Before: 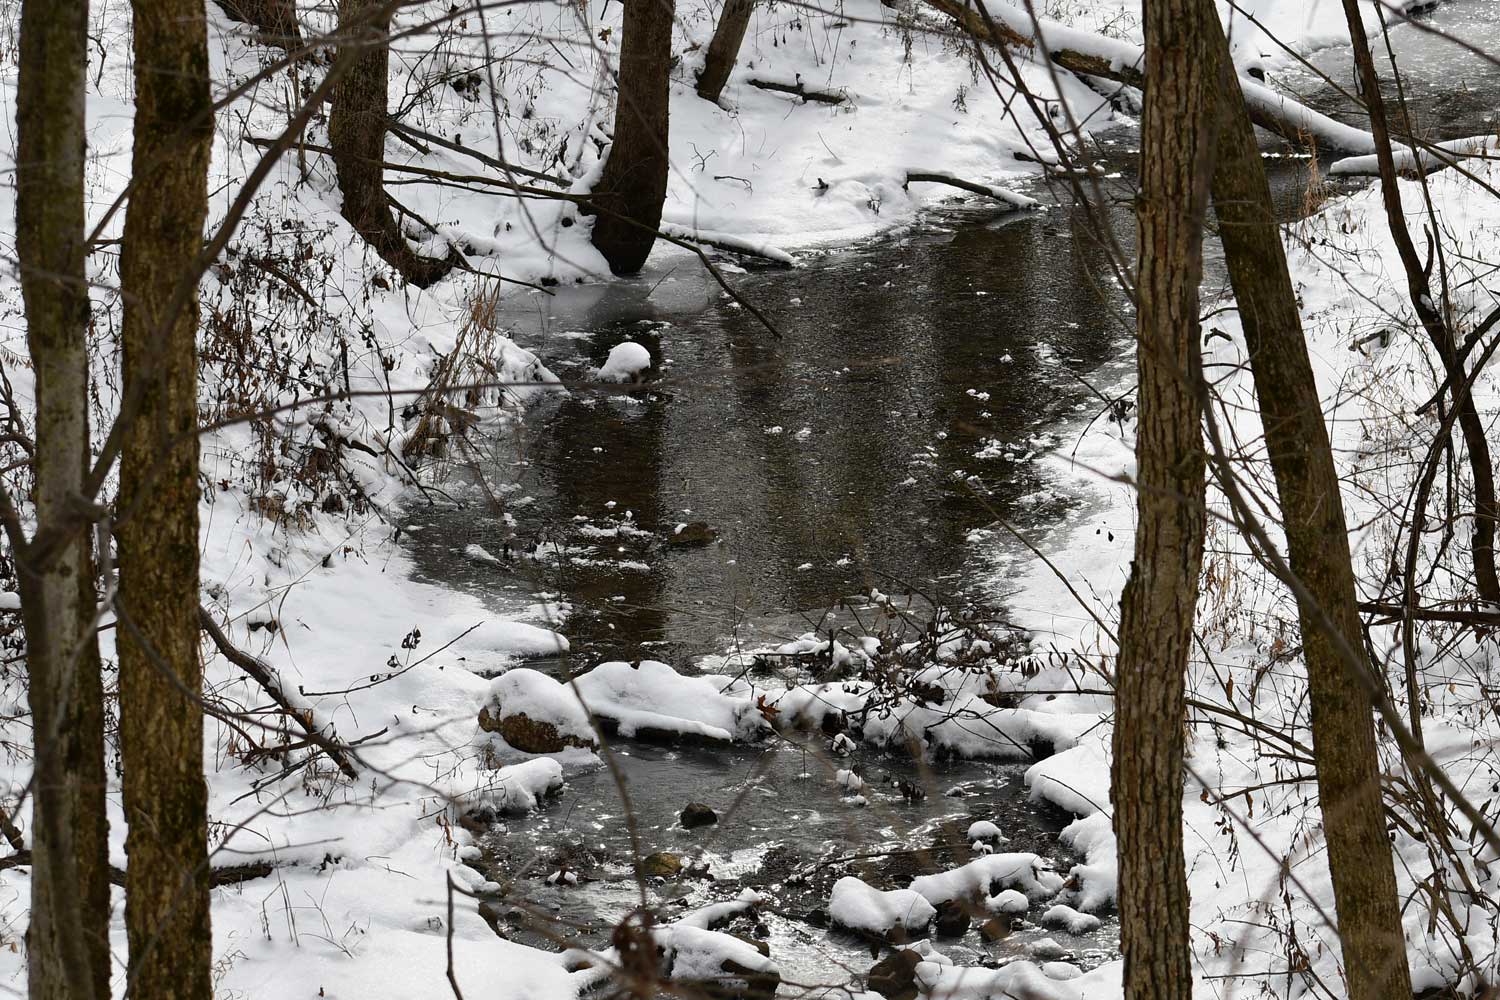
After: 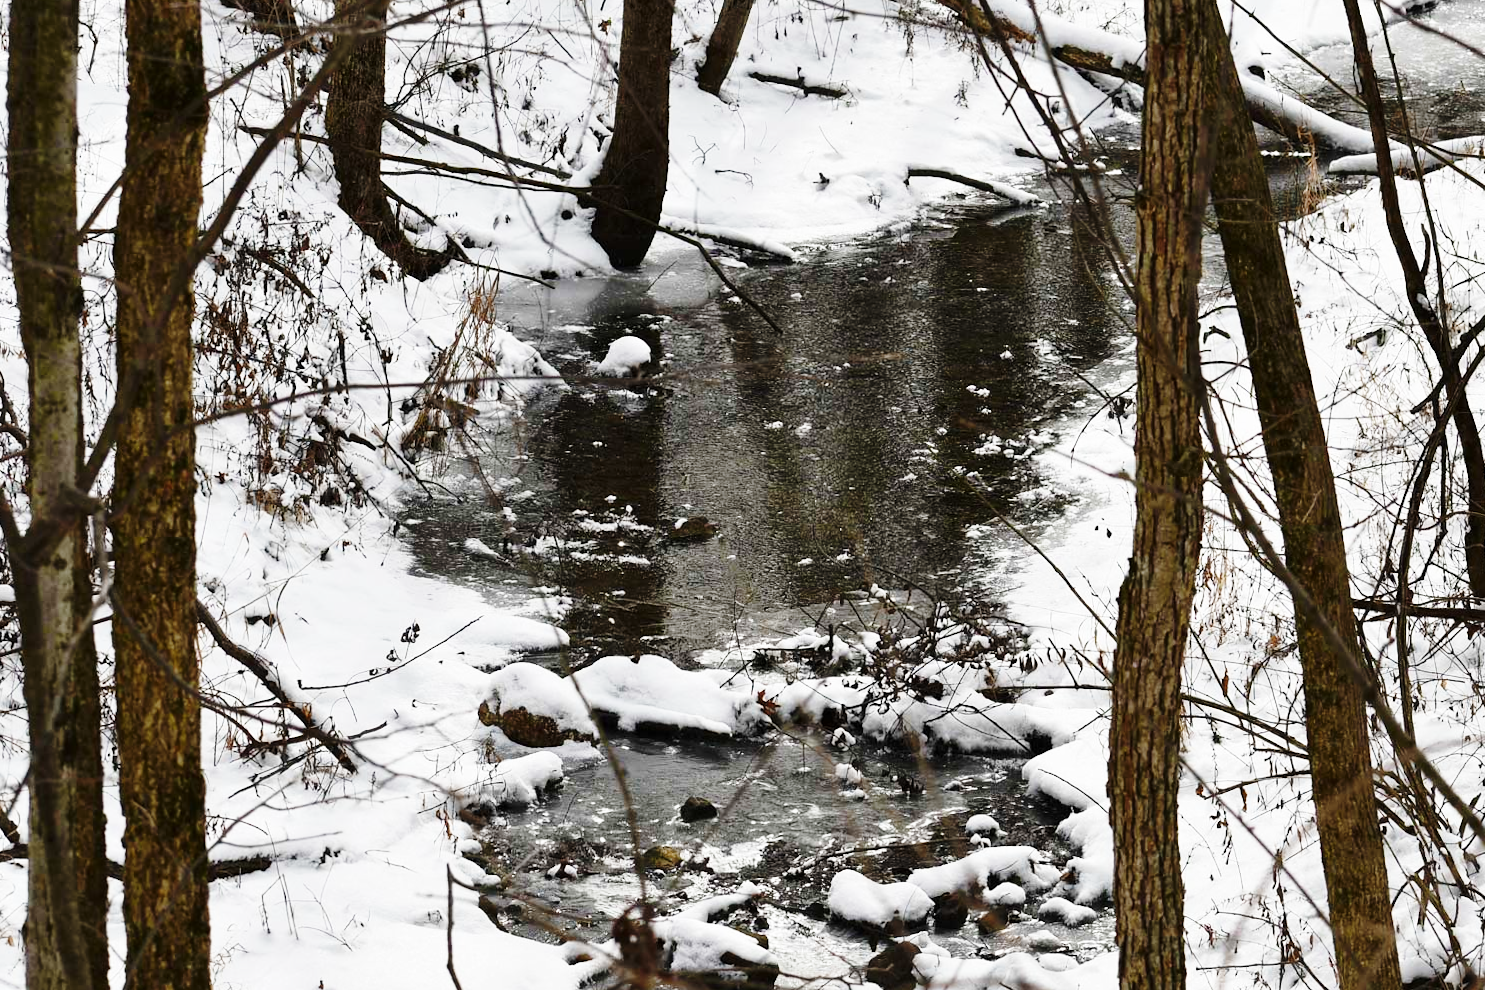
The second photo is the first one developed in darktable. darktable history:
rotate and perspective: rotation 0.174°, lens shift (vertical) 0.013, lens shift (horizontal) 0.019, shear 0.001, automatic cropping original format, crop left 0.007, crop right 0.991, crop top 0.016, crop bottom 0.997
base curve: curves: ch0 [(0, 0) (0.028, 0.03) (0.121, 0.232) (0.46, 0.748) (0.859, 0.968) (1, 1)], preserve colors none
